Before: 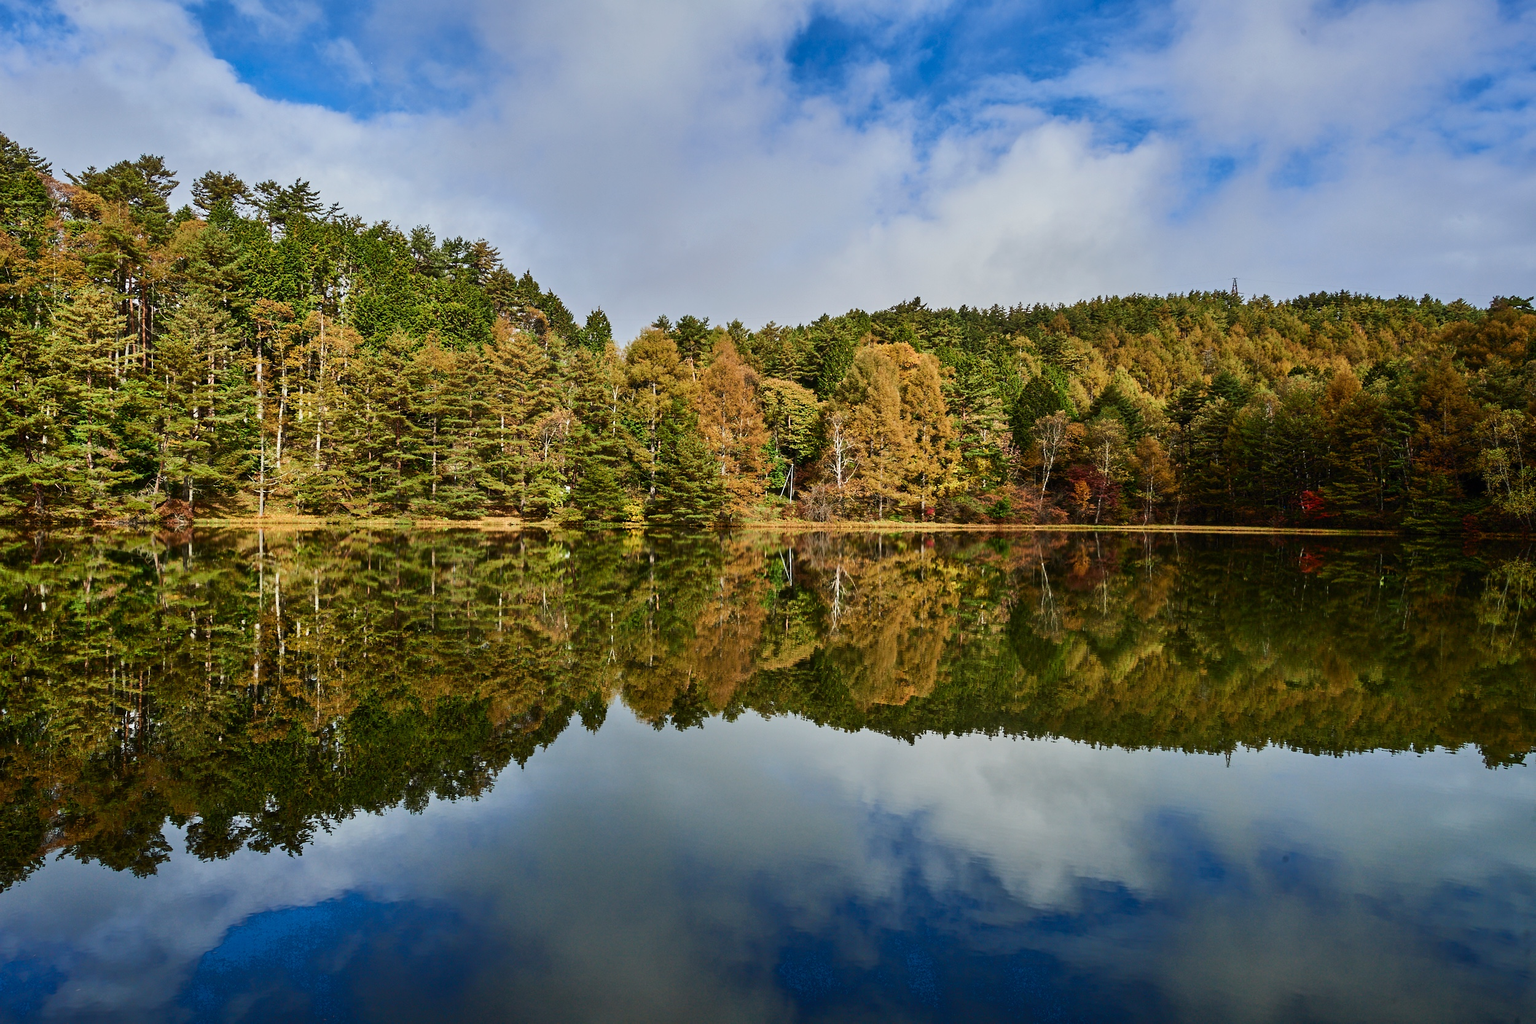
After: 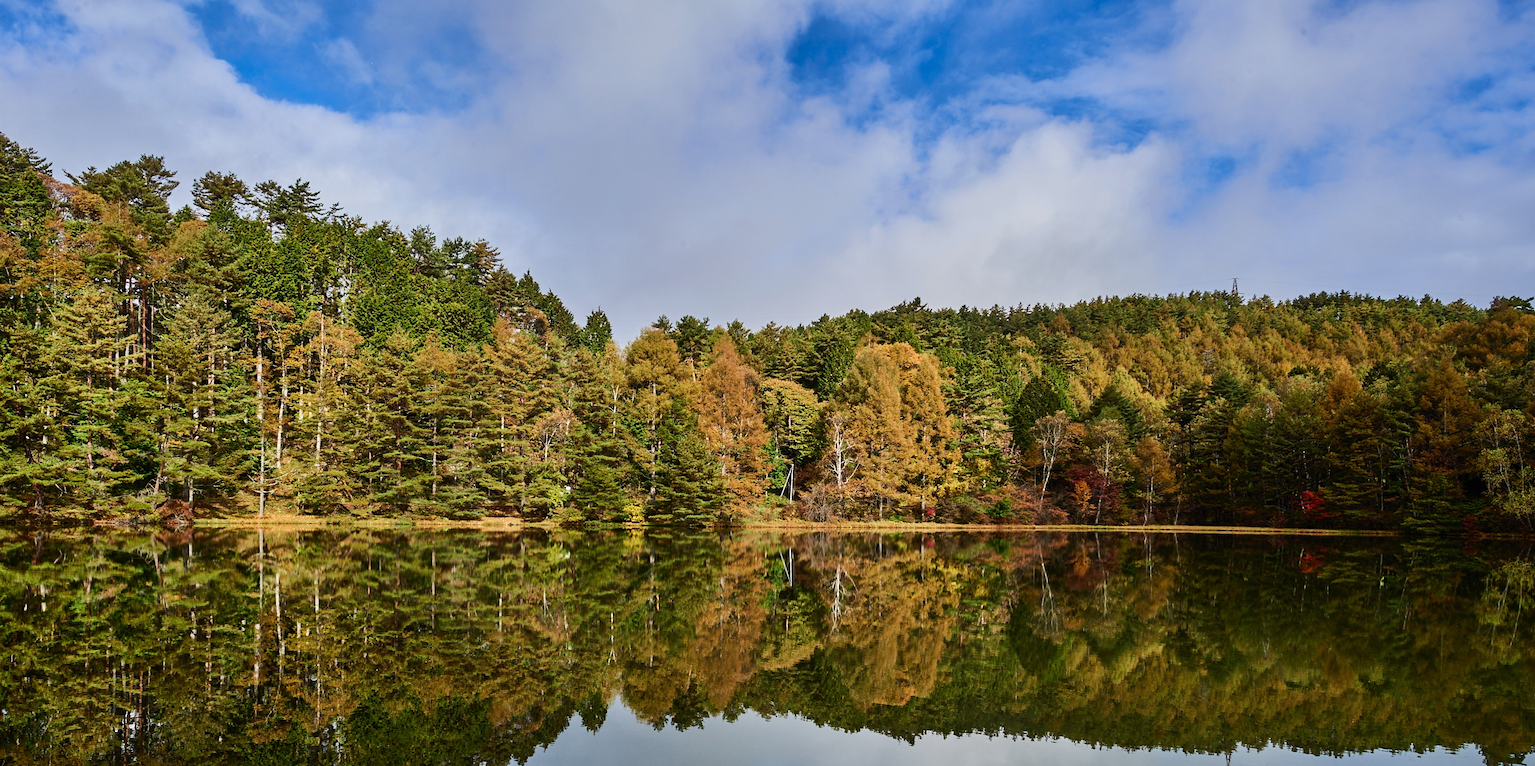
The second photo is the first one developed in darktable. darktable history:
crop: bottom 24.967%
white balance: red 1.009, blue 1.027
